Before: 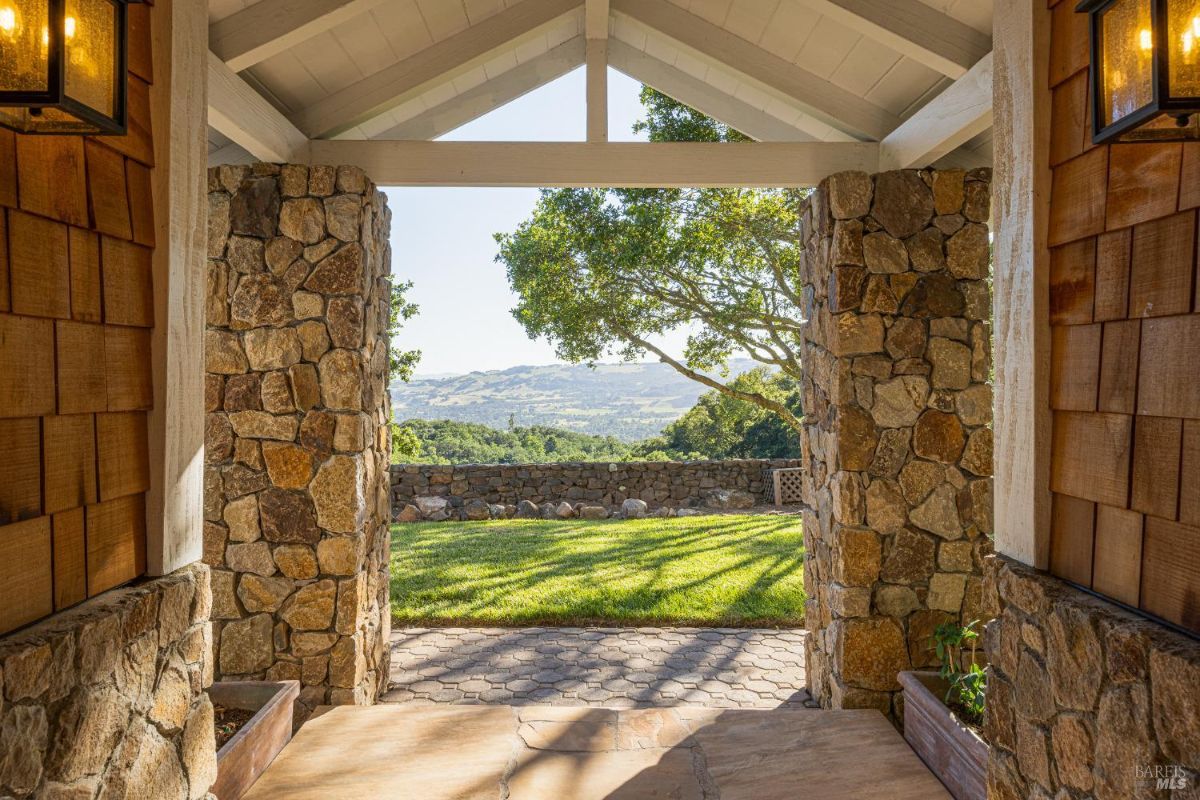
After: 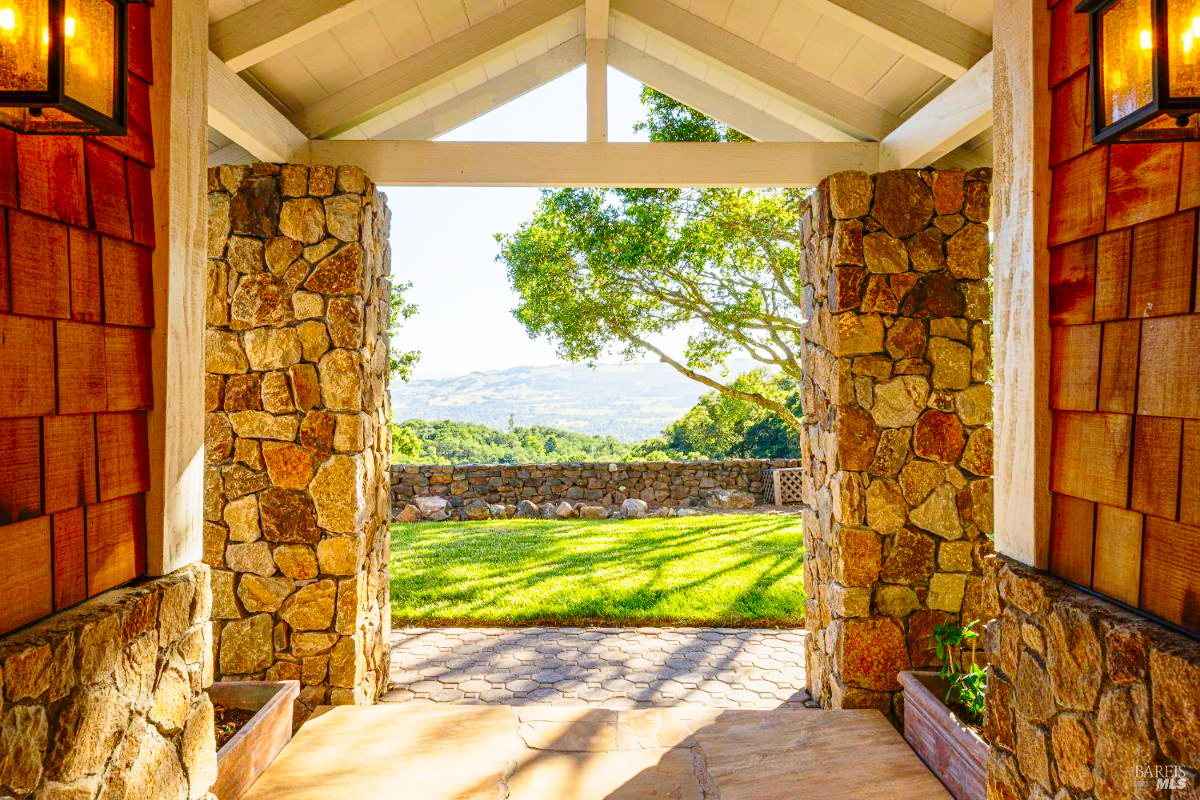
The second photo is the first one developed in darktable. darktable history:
contrast brightness saturation: saturation 0.482
base curve: curves: ch0 [(0, 0) (0.028, 0.03) (0.121, 0.232) (0.46, 0.748) (0.859, 0.968) (1, 1)], preserve colors none
